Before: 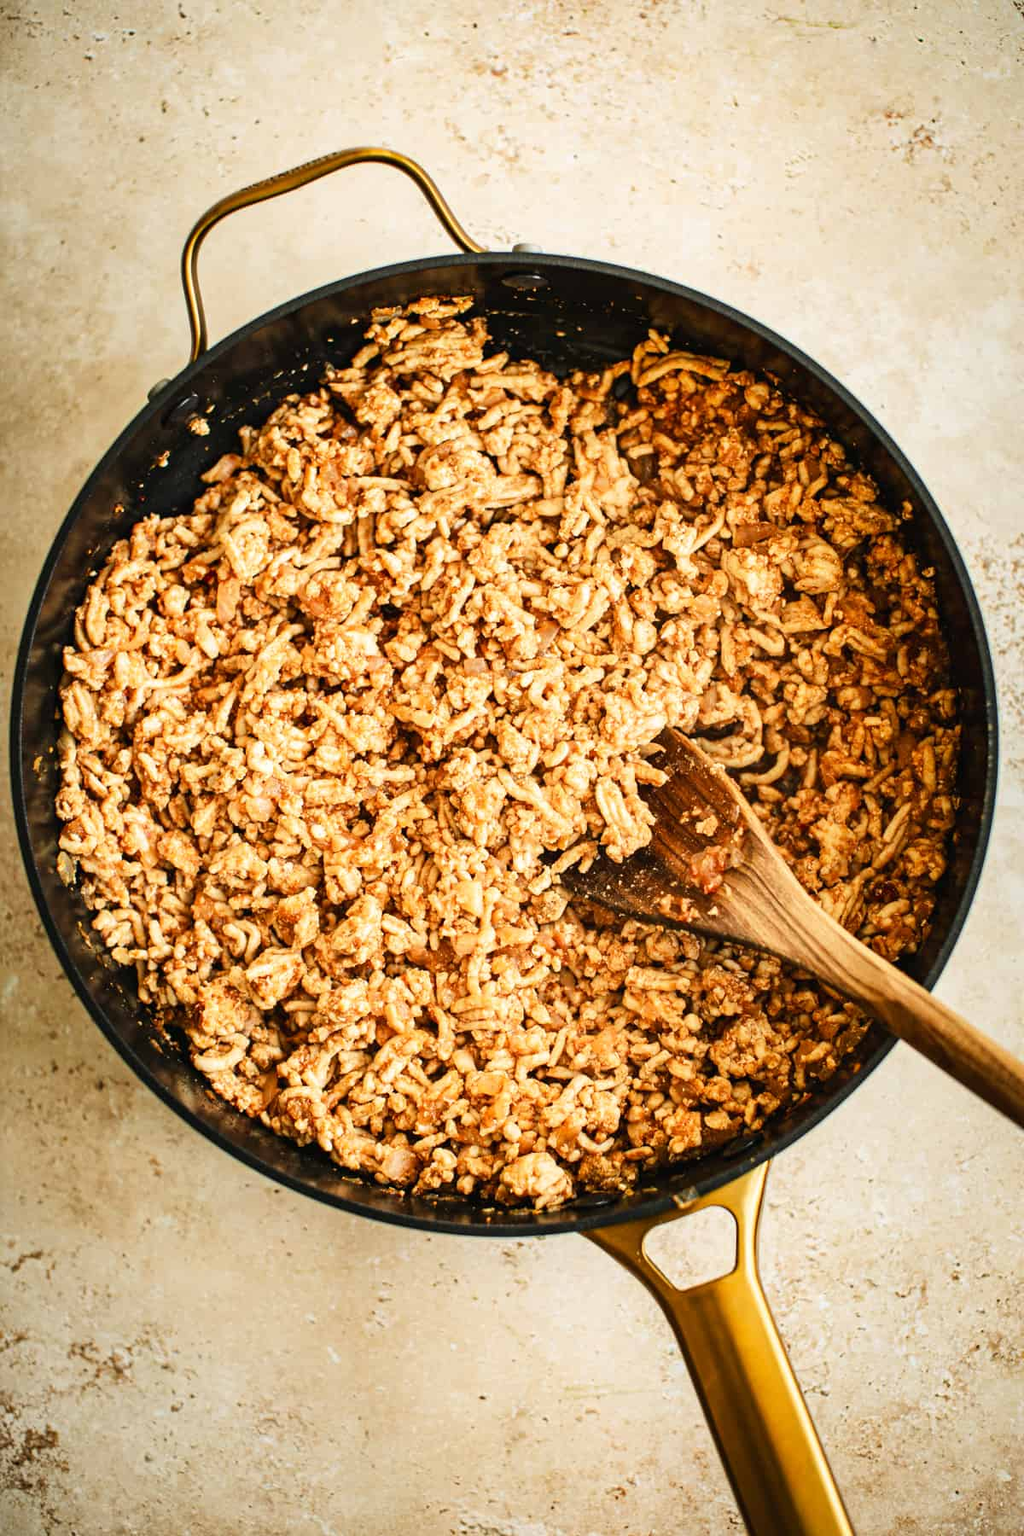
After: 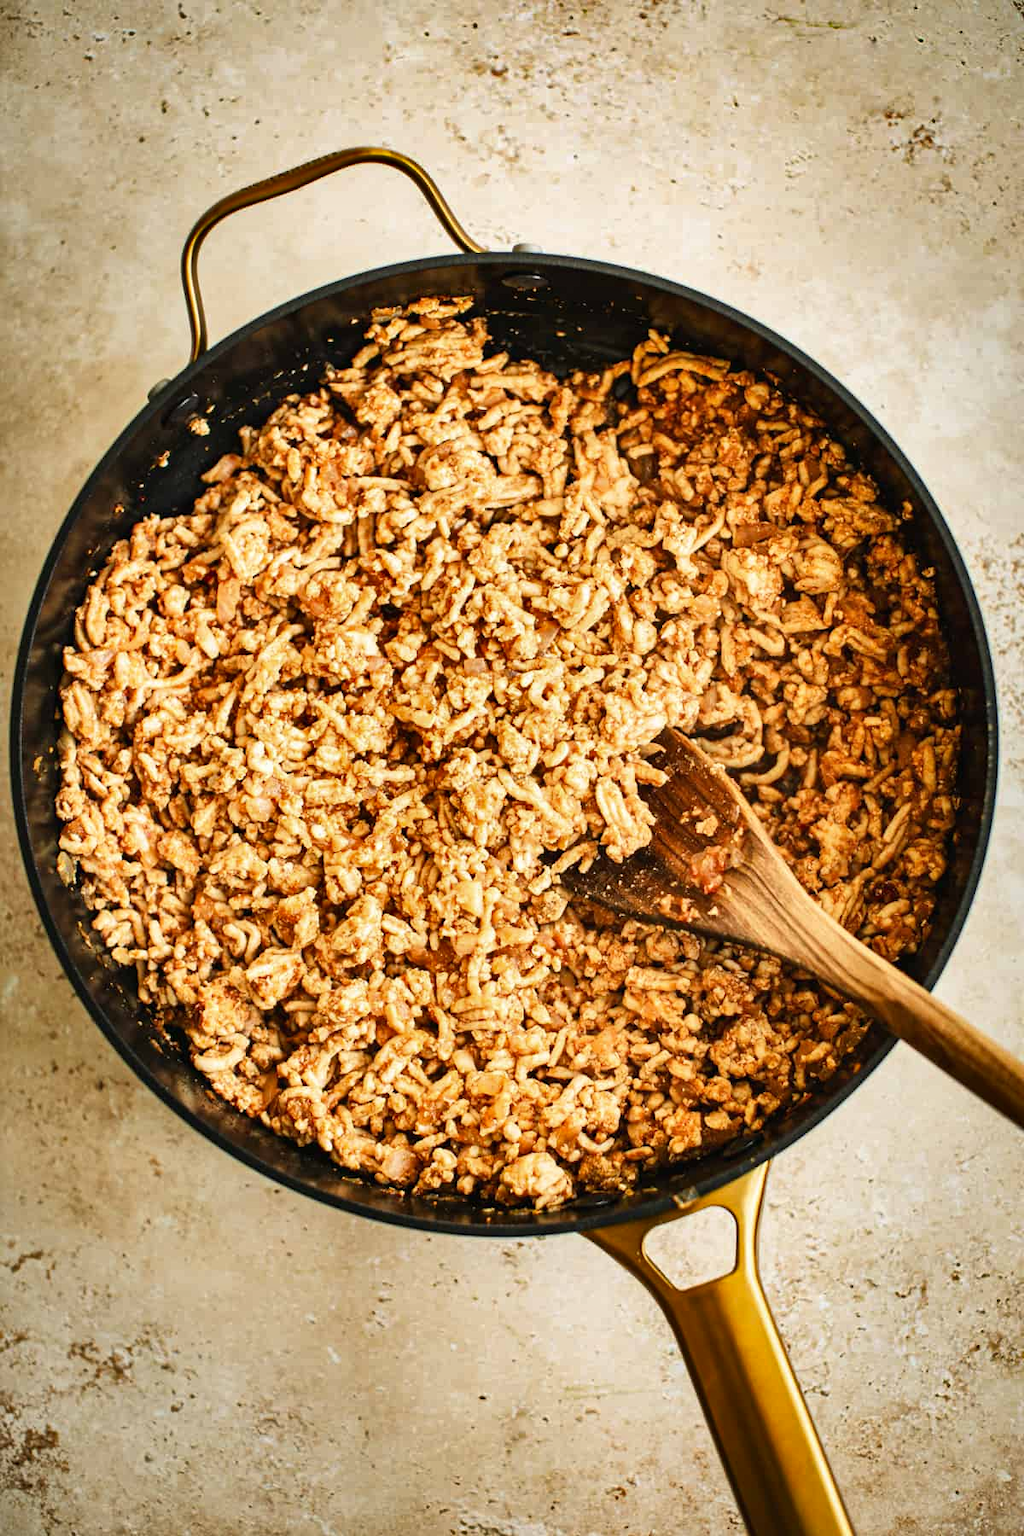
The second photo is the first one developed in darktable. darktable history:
shadows and highlights: radius 116.18, shadows 42.04, highlights -61.93, soften with gaussian
